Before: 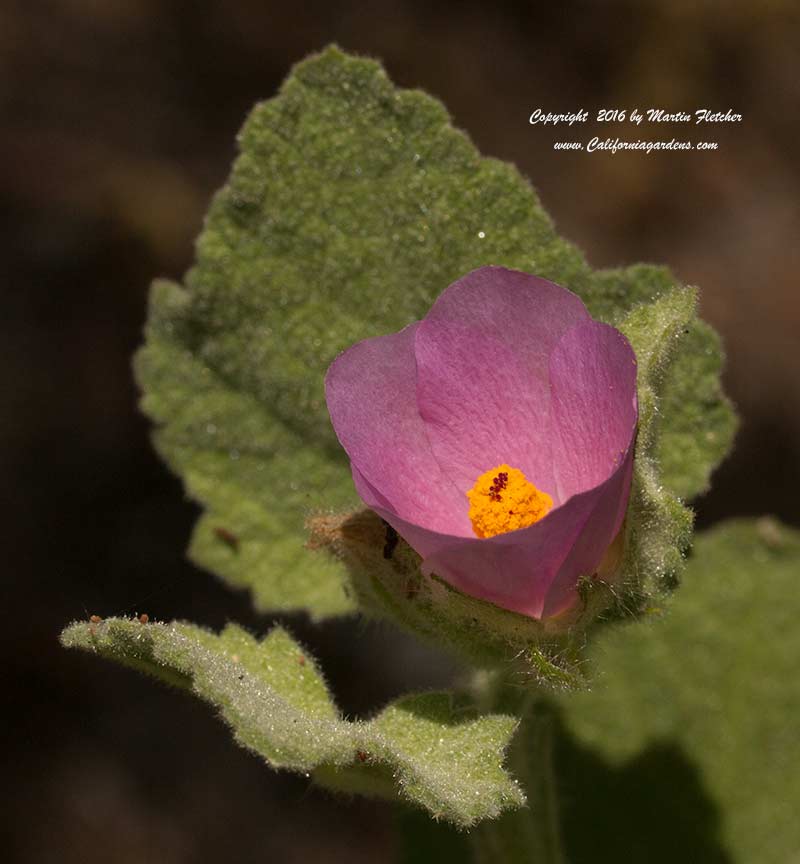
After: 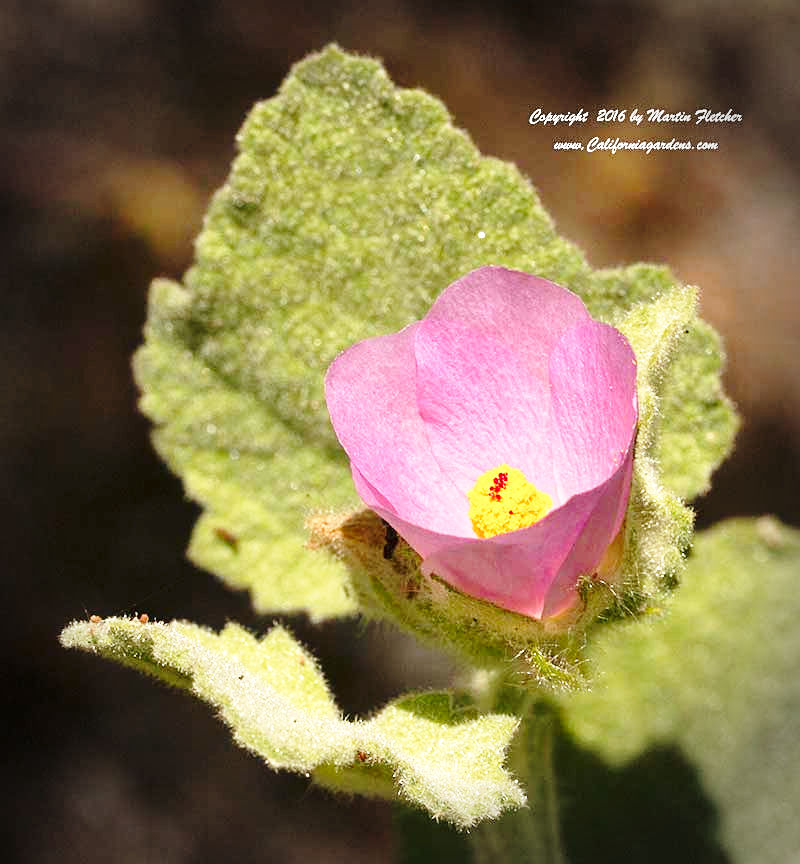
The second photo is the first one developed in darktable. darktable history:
base curve: curves: ch0 [(0, 0) (0.028, 0.03) (0.121, 0.232) (0.46, 0.748) (0.859, 0.968) (1, 1)], preserve colors none
exposure: exposure 1.243 EV, compensate highlight preservation false
vignetting: fall-off radius 31.57%, brightness -0.472
sharpen: amount 0.202
